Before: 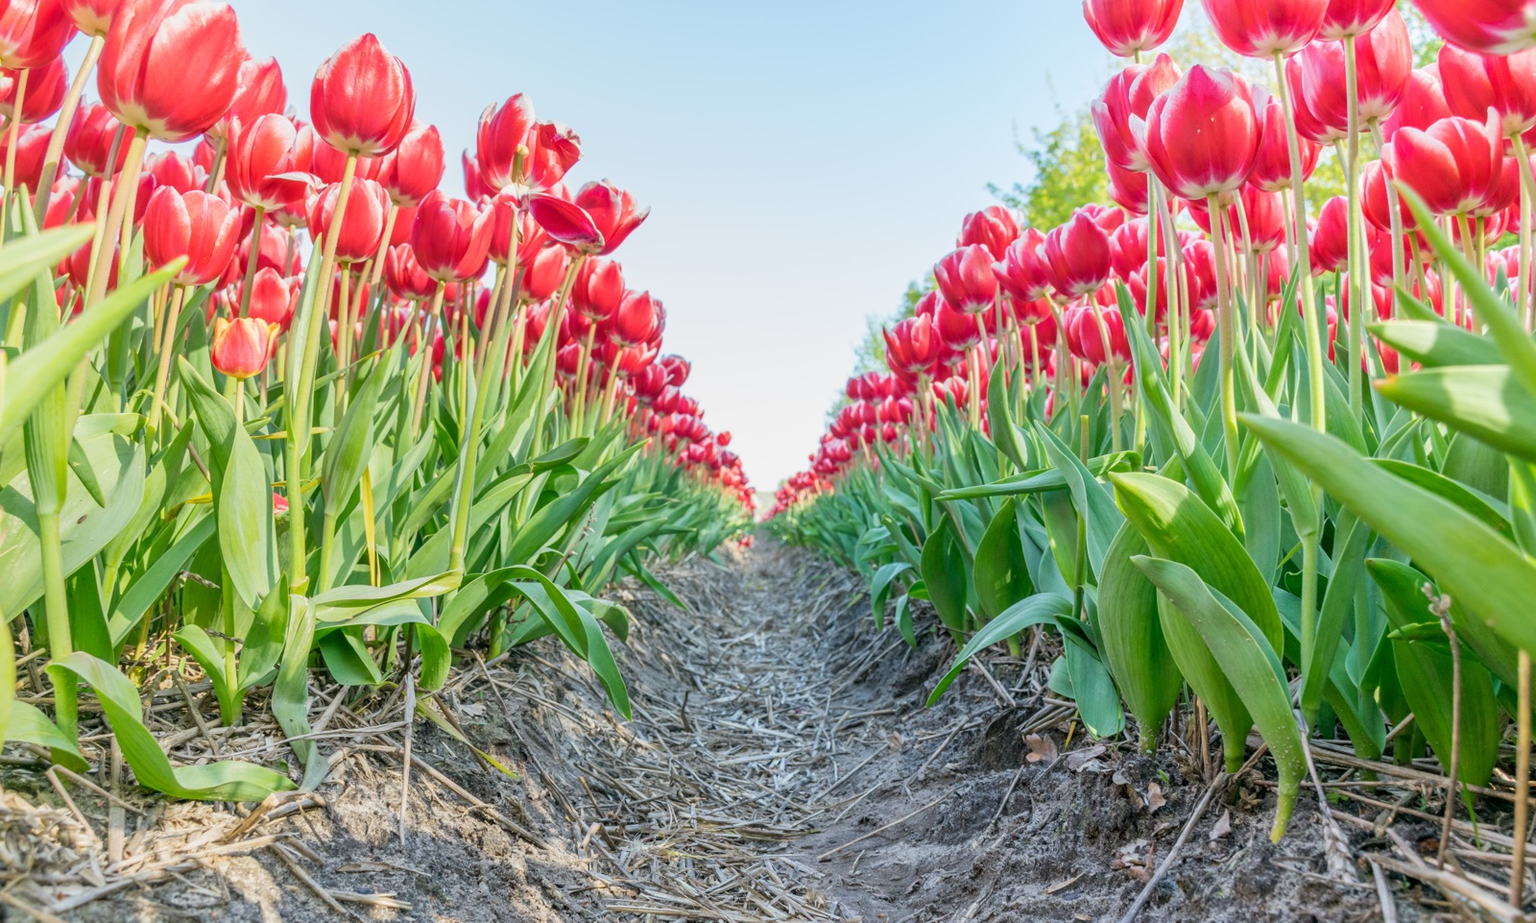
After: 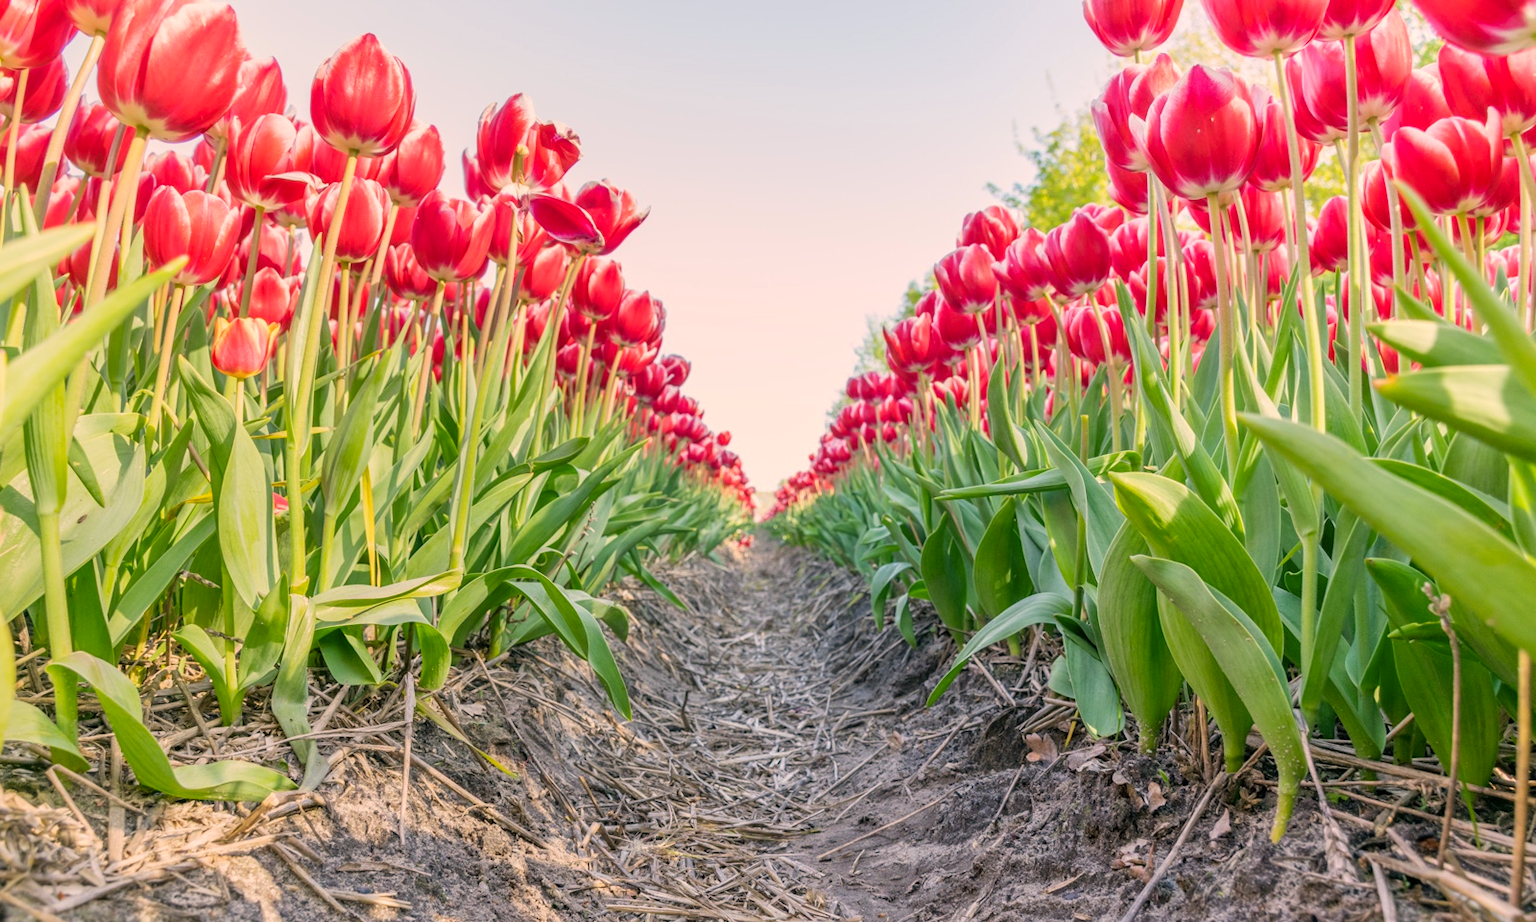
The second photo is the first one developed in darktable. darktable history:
color correction: highlights a* 11.6, highlights b* 11.57
